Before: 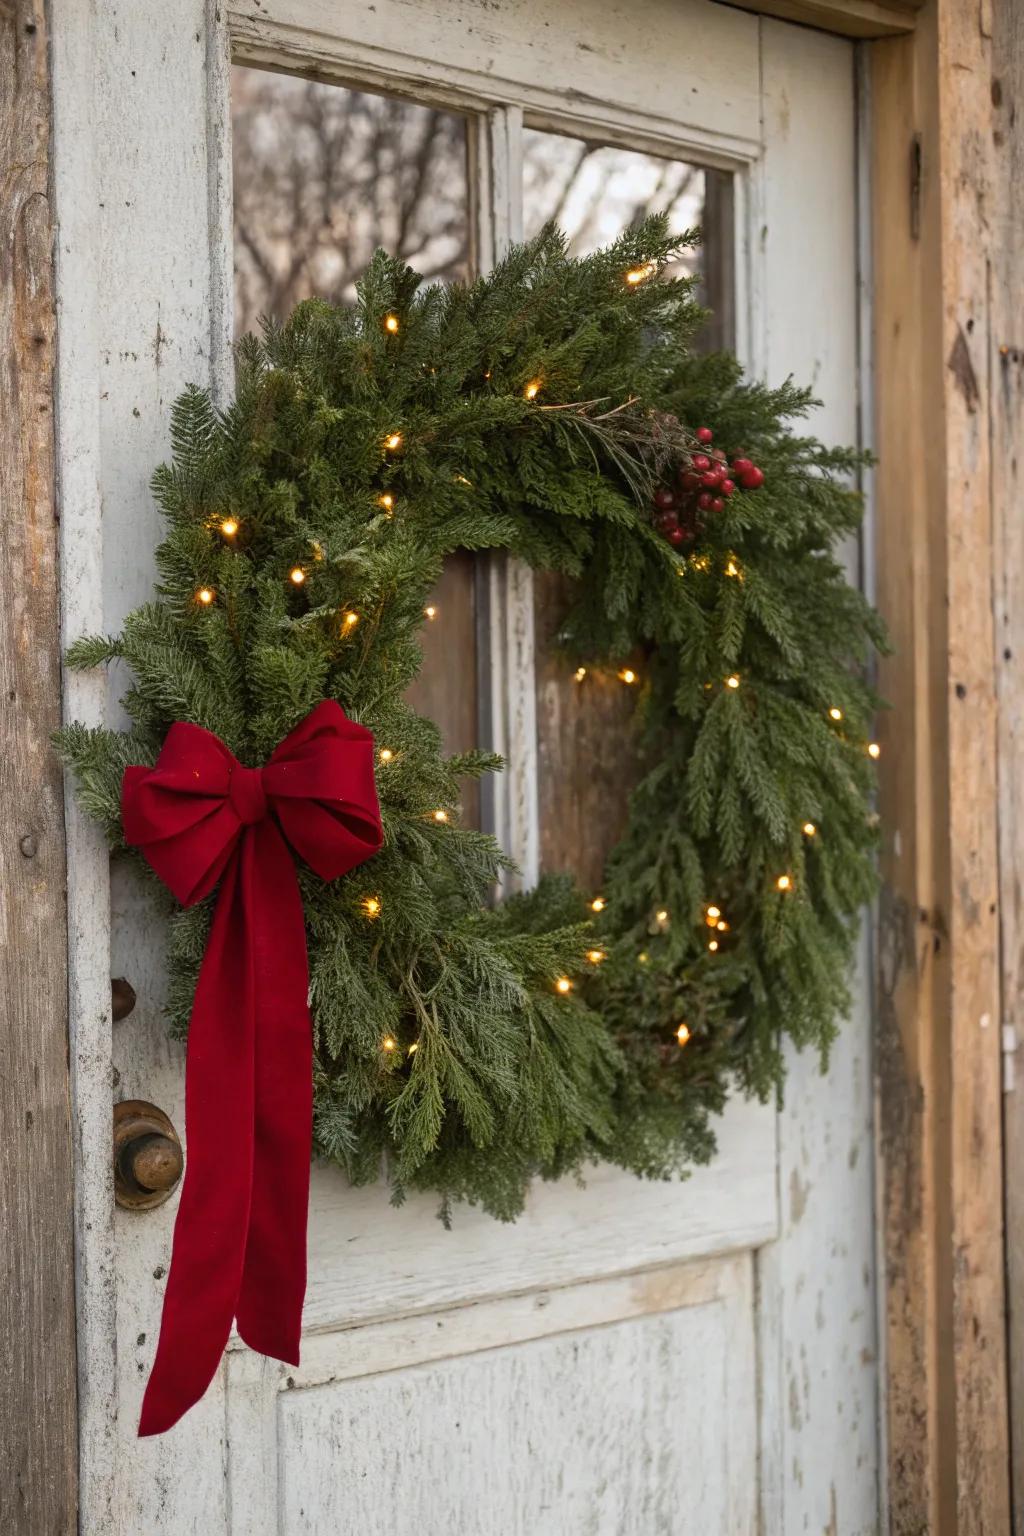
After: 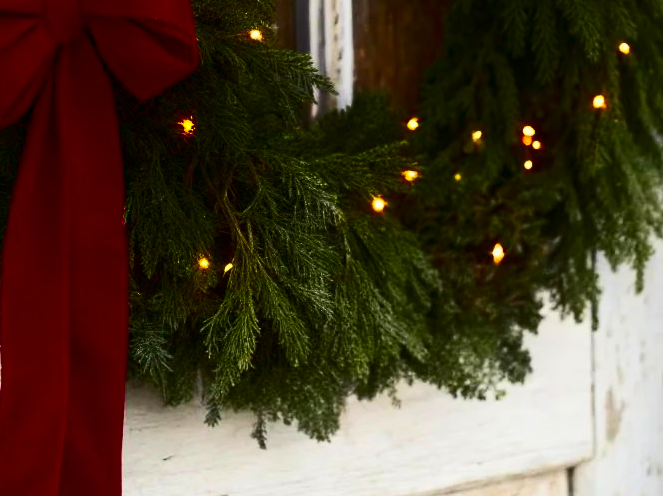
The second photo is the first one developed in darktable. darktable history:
contrast brightness saturation: contrast 0.397, brightness 0.051, saturation 0.25
crop: left 18.075%, top 50.853%, right 17.101%, bottom 16.832%
shadows and highlights: shadows -88.12, highlights -37.22, highlights color adjustment 79.31%, soften with gaussian
